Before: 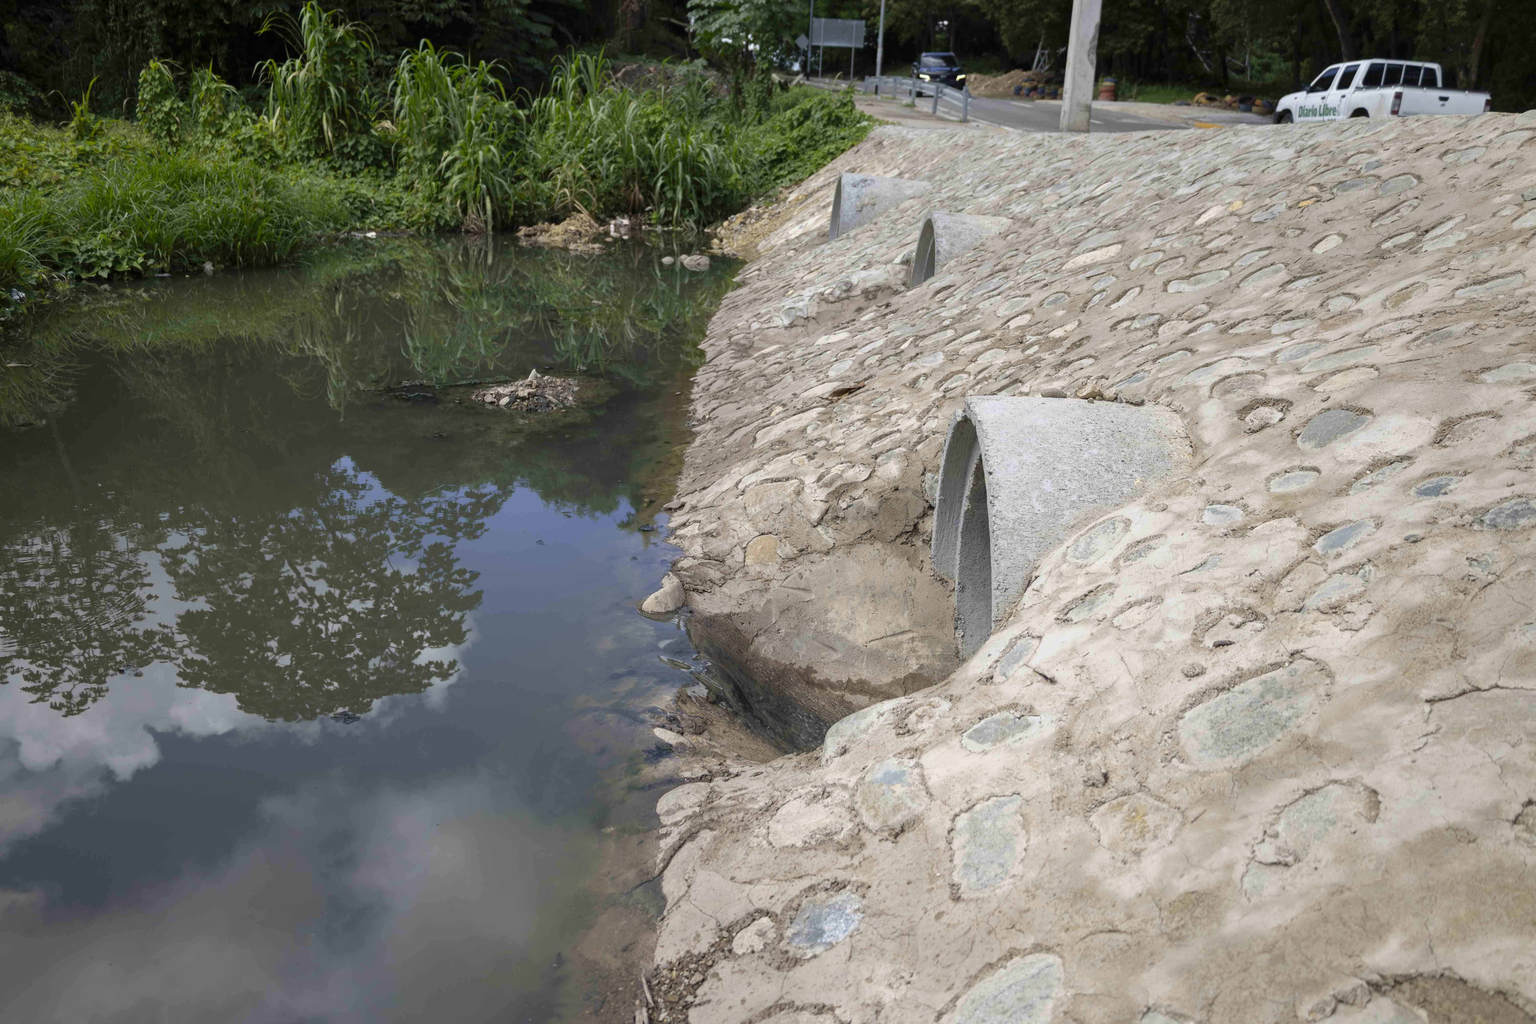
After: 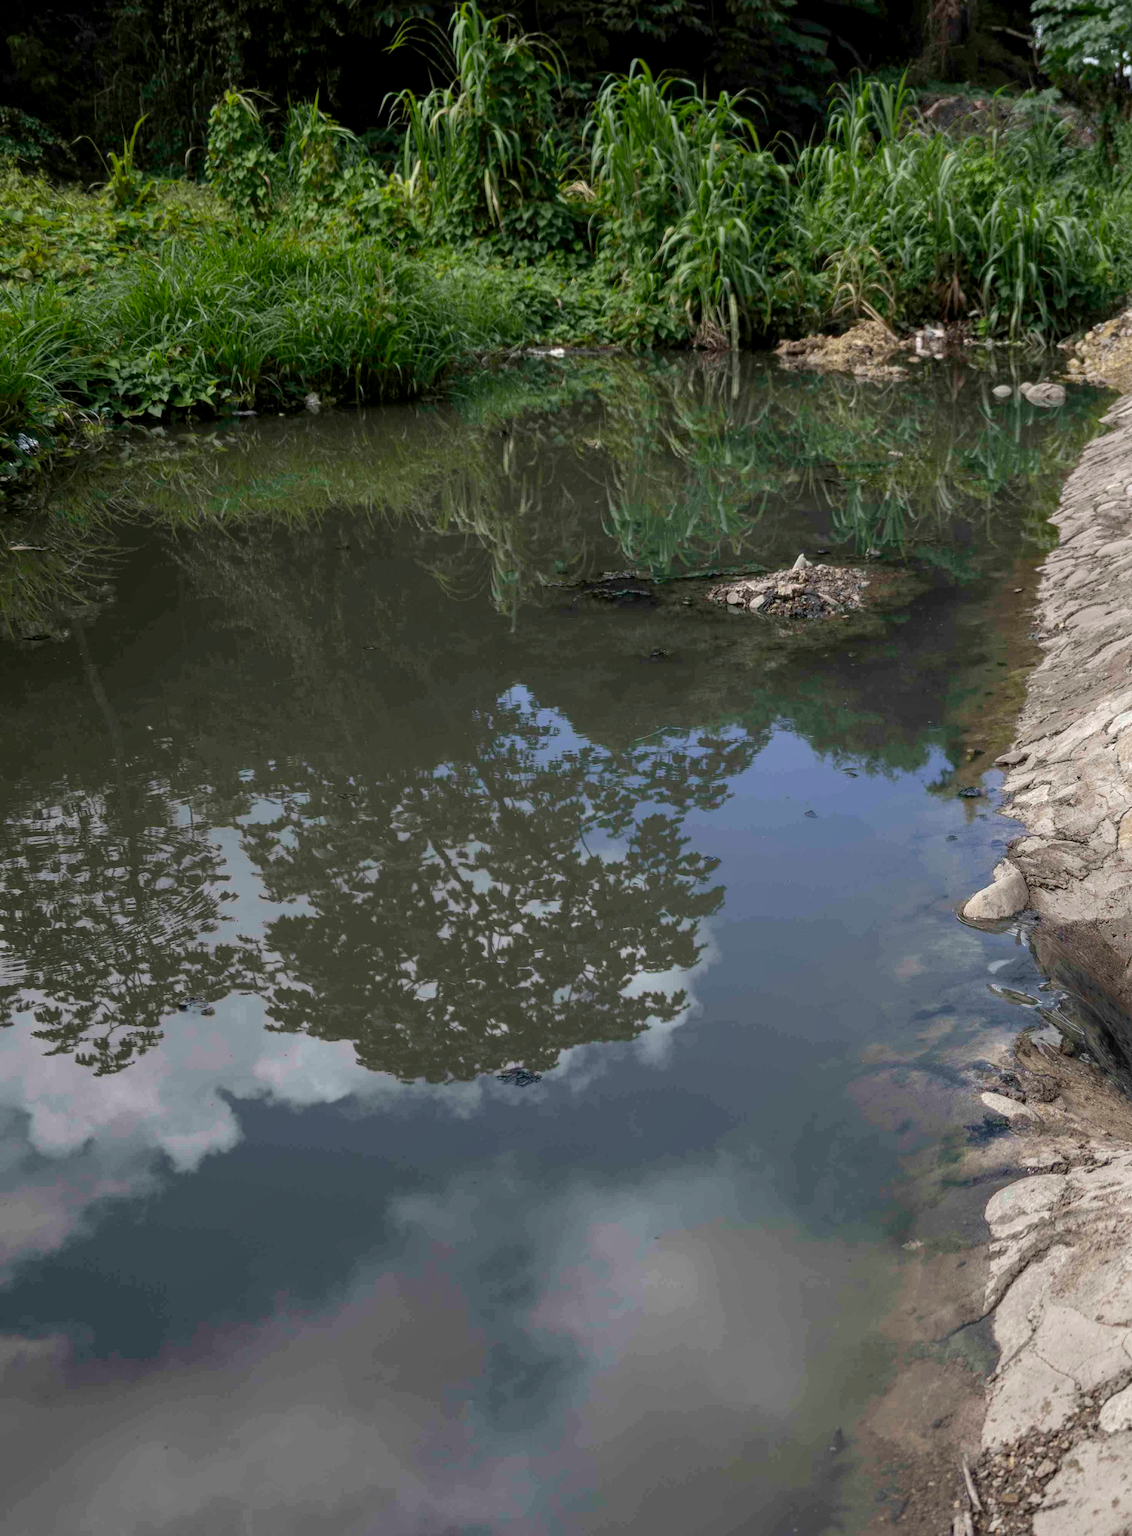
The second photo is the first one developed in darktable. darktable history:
shadows and highlights: shadows 4.1, highlights -17.6, soften with gaussian
crop and rotate: left 0%, top 0%, right 50.845%
local contrast: on, module defaults
